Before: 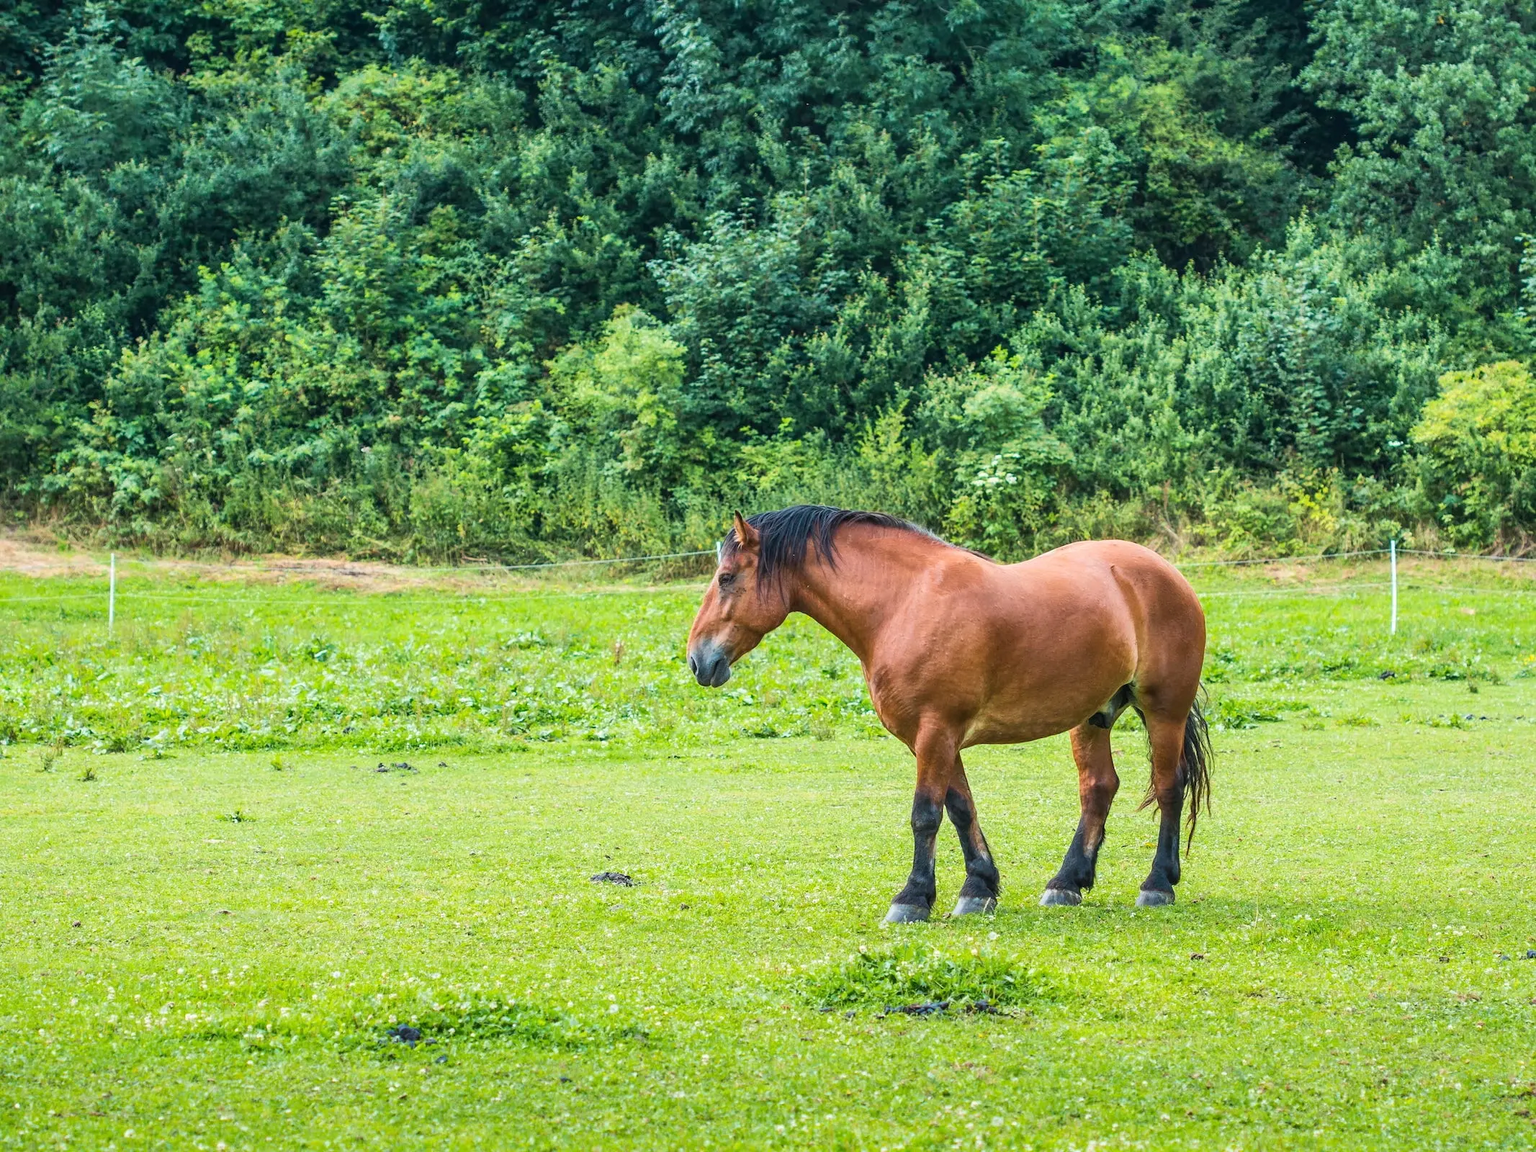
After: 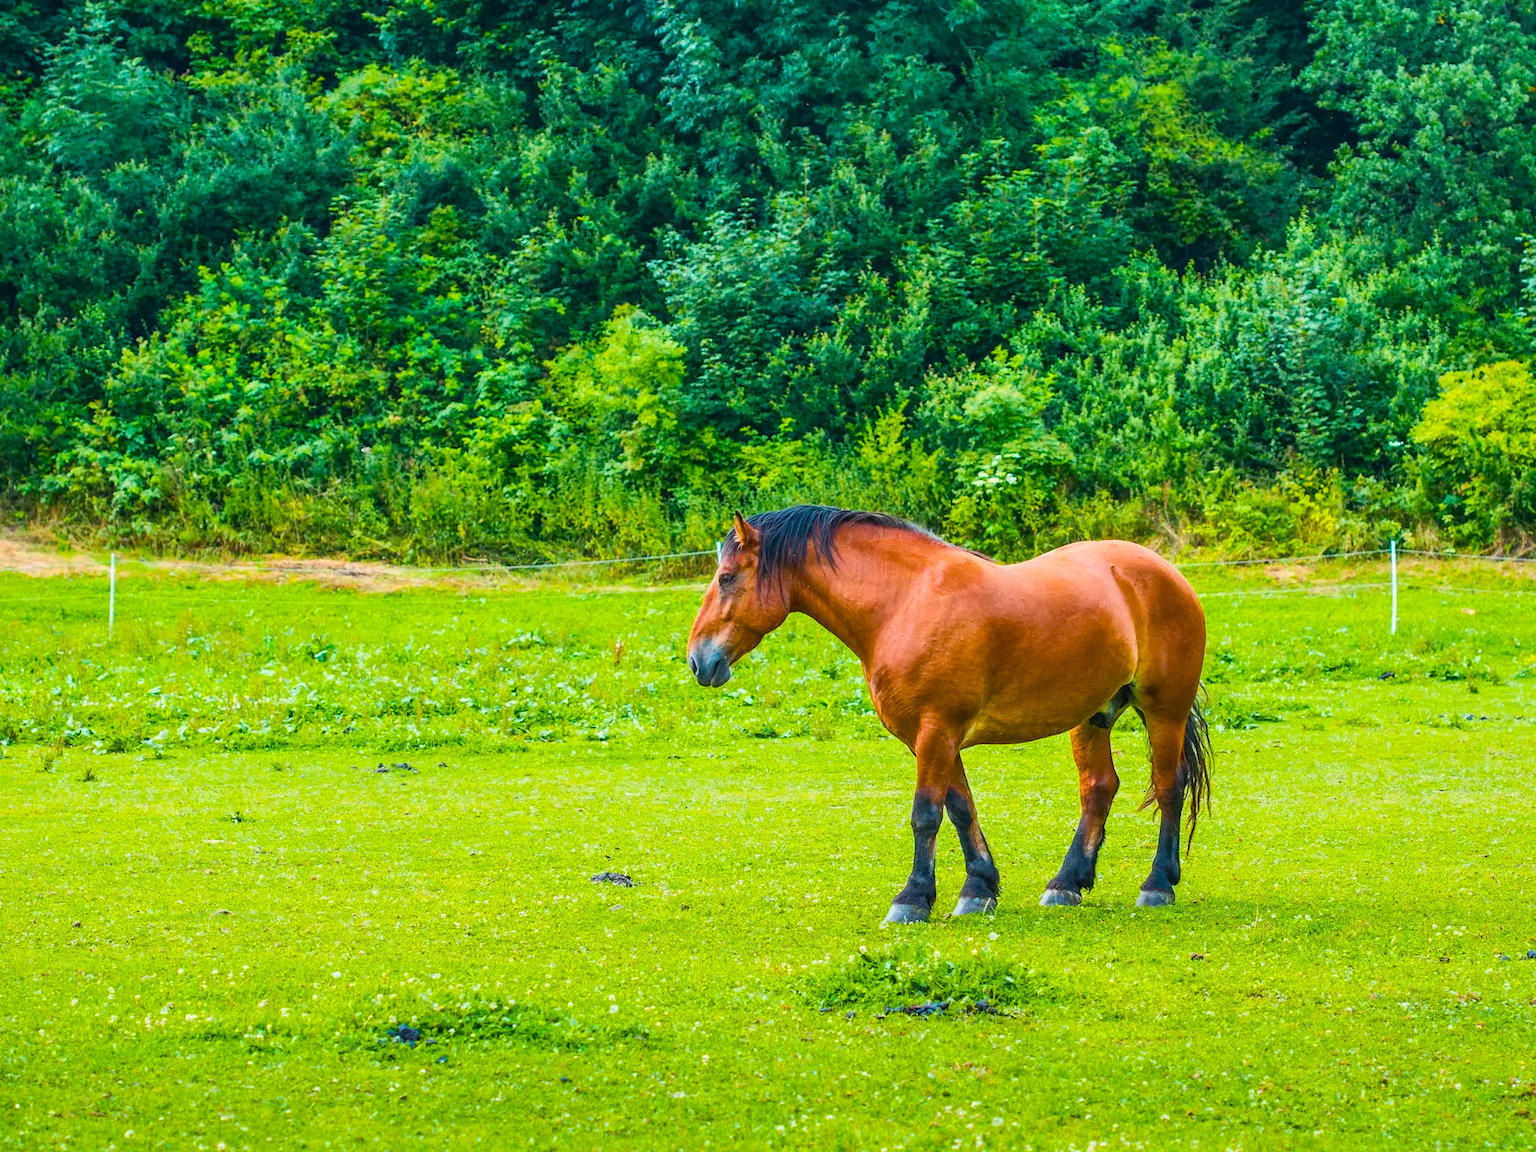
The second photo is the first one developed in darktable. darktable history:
color balance rgb: linear chroma grading › shadows -8.445%, linear chroma grading › global chroma 9.675%, perceptual saturation grading › global saturation 35.759%, perceptual saturation grading › shadows 34.826%, global vibrance 20%
